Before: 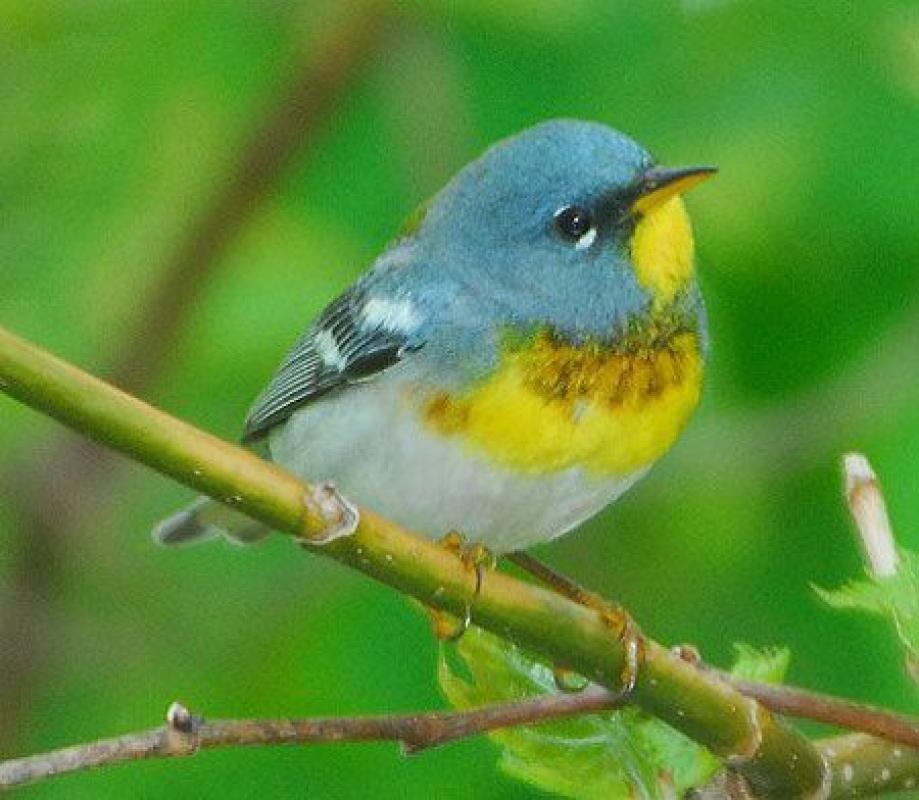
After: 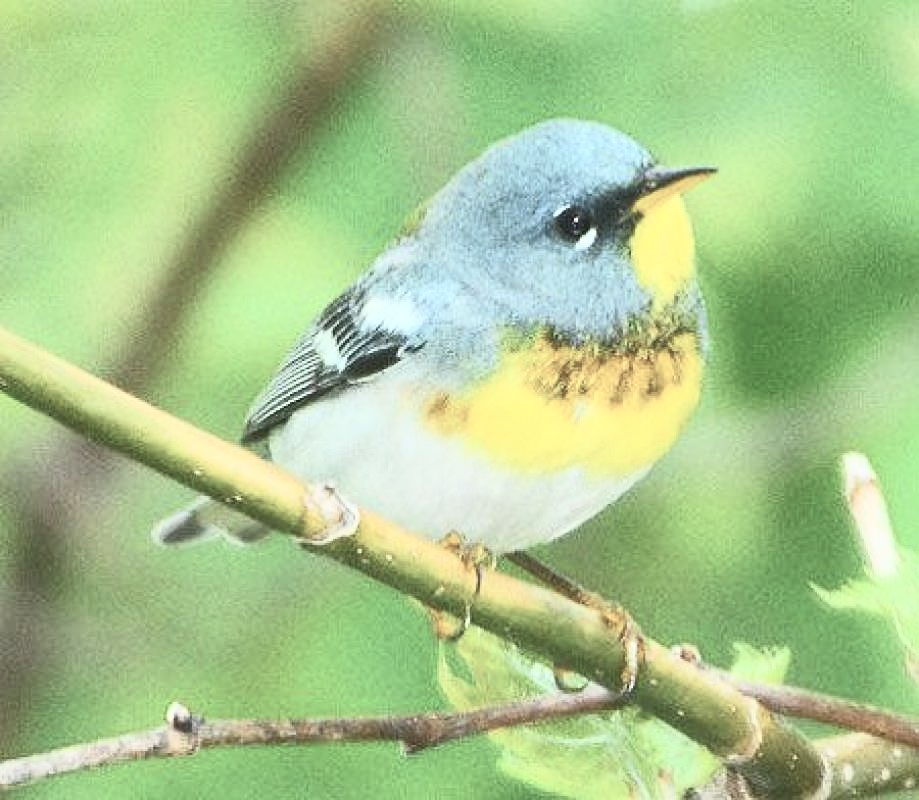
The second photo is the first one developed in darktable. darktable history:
contrast brightness saturation: contrast 0.557, brightness 0.57, saturation -0.341
